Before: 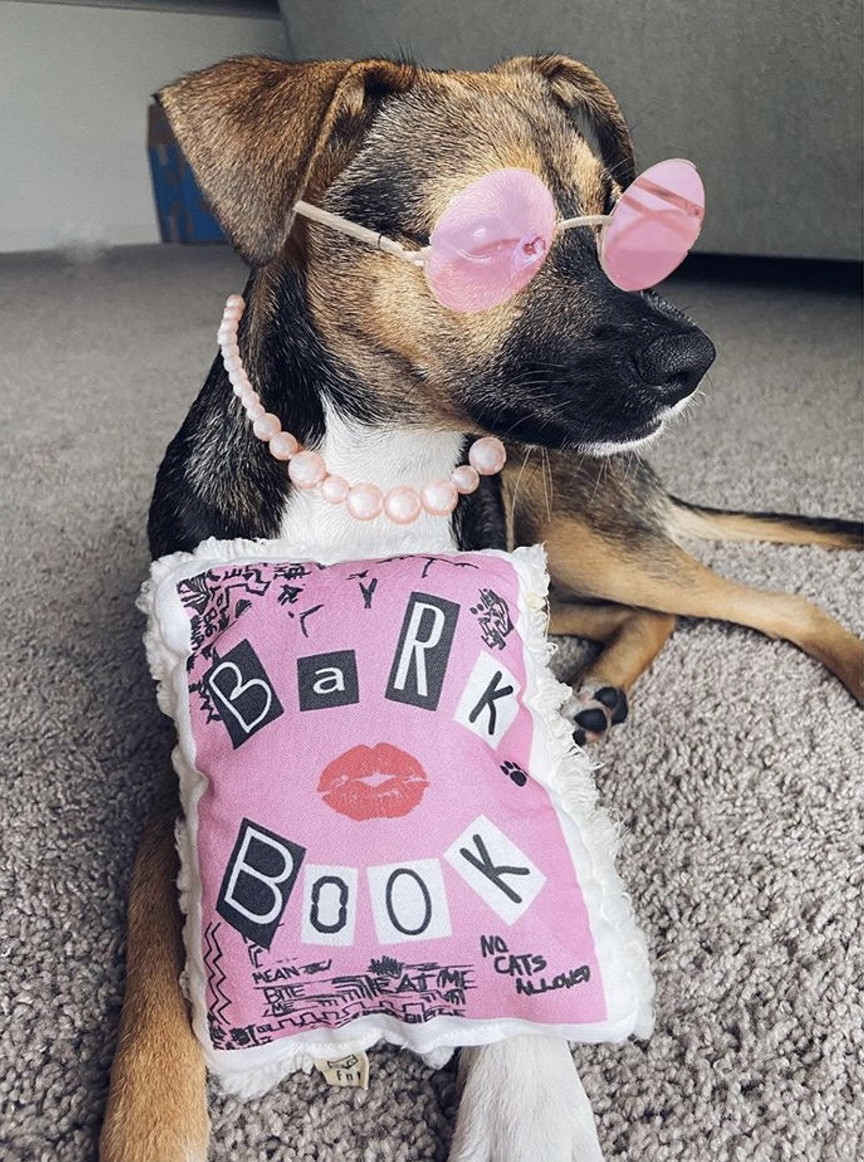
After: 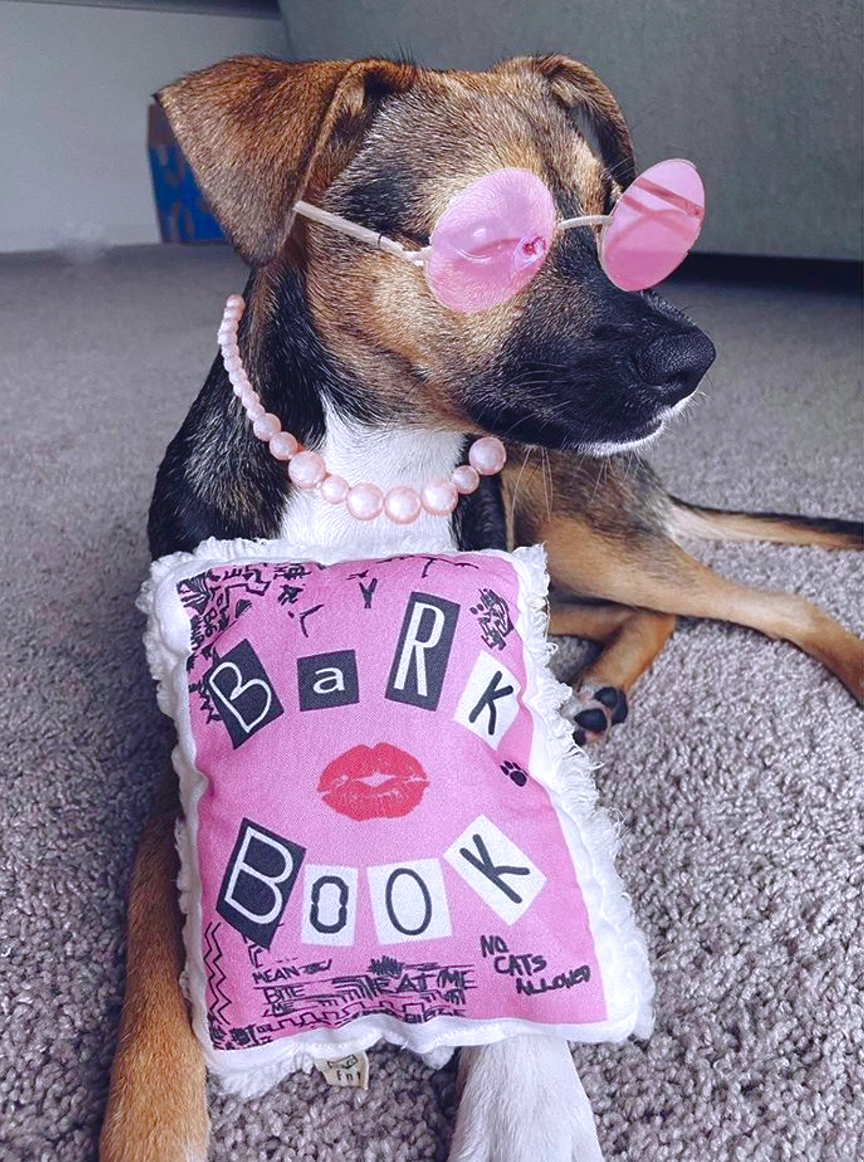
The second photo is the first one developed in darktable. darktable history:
color balance rgb: shadows lift › chroma 0.848%, shadows lift › hue 111.51°, global offset › luminance 0.492%, perceptual saturation grading › global saturation 20%, perceptual saturation grading › highlights -50.134%, perceptual saturation grading › shadows 30.663%
color calibration: output R [0.948, 0.091, -0.04, 0], output G [-0.3, 1.384, -0.085, 0], output B [-0.108, 0.061, 1.08, 0], illuminant custom, x 0.363, y 0.384, temperature 4522.35 K
tone equalizer: -8 EV -0.001 EV, -7 EV 0.002 EV, -6 EV -0.001 EV, -5 EV -0.005 EV, -4 EV -0.077 EV, -3 EV -0.202 EV, -2 EV -0.283 EV, -1 EV 0.105 EV, +0 EV 0.287 EV, edges refinement/feathering 500, mask exposure compensation -1.57 EV, preserve details no
